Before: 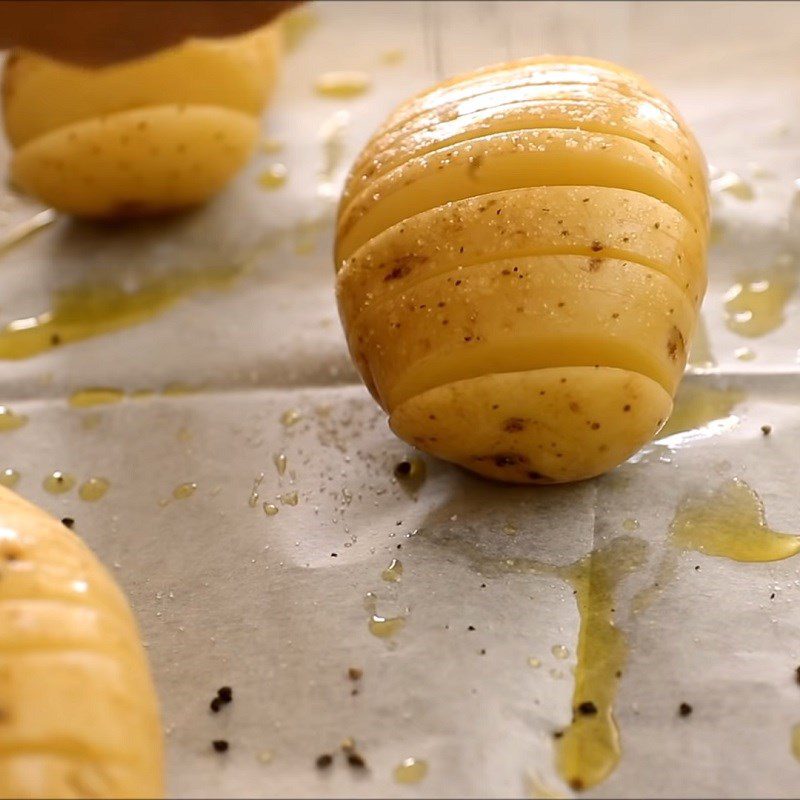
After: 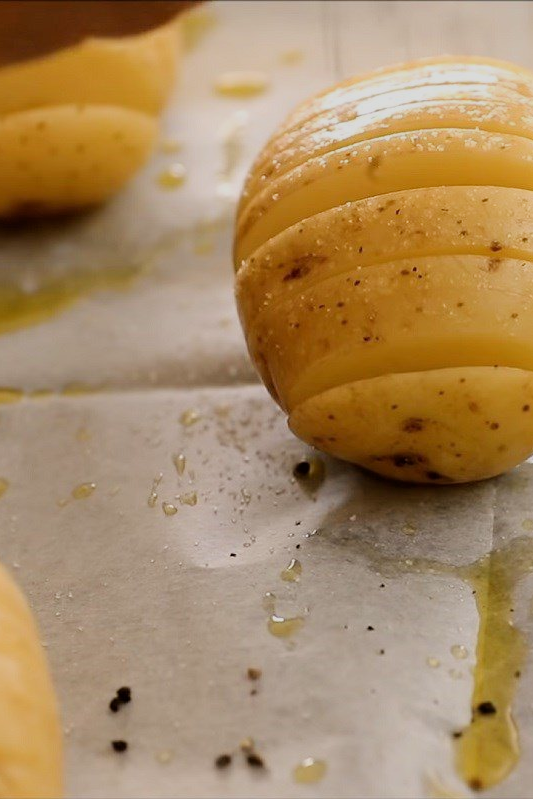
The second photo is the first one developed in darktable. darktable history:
crop and rotate: left 12.673%, right 20.66%
filmic rgb: hardness 4.17
